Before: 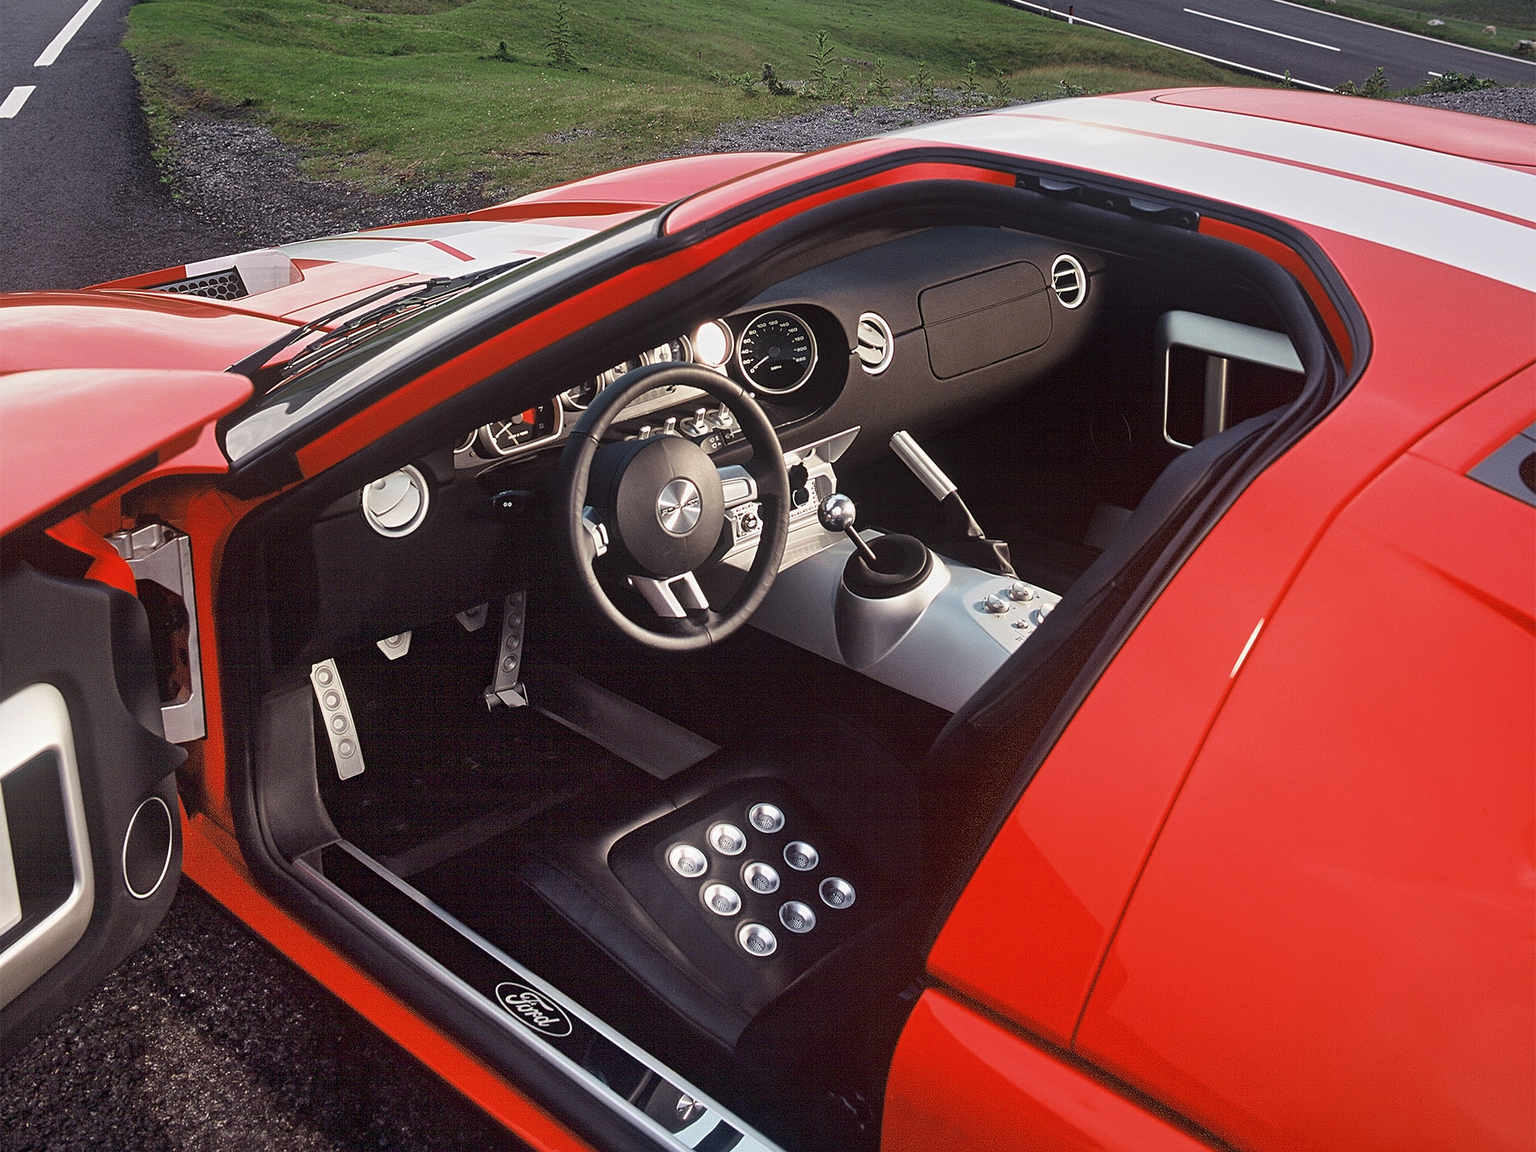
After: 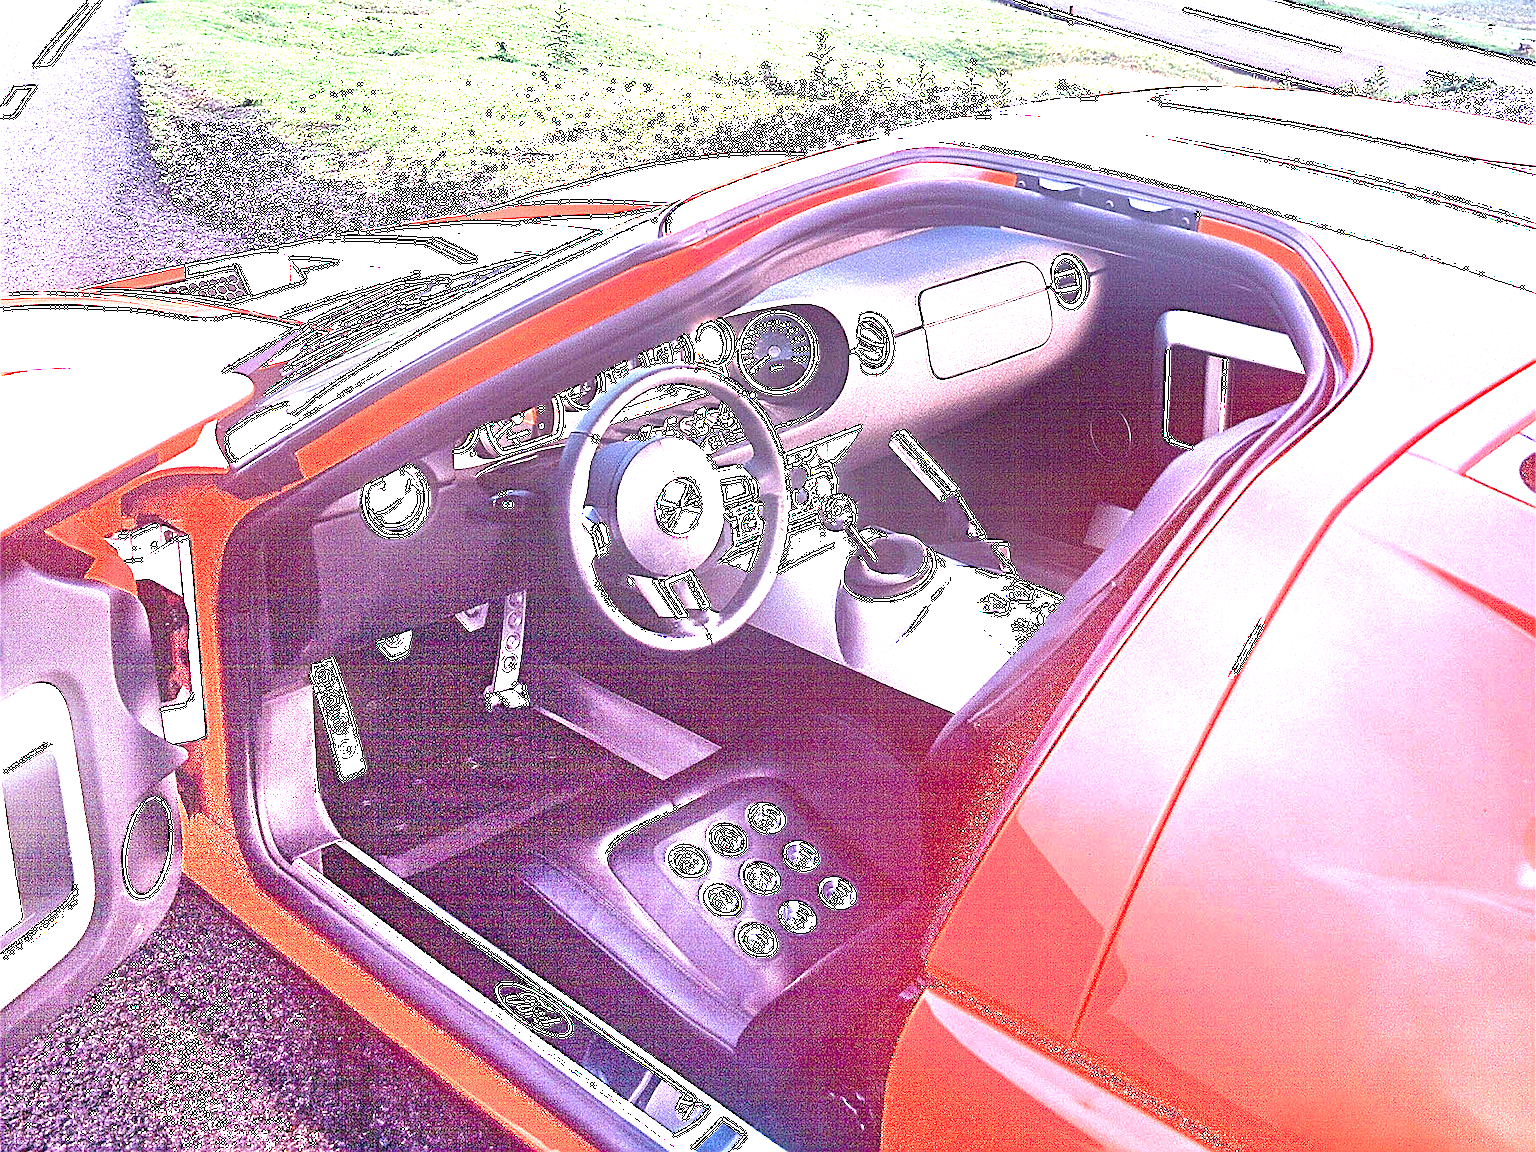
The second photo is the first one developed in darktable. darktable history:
color calibration: illuminant custom, x 0.363, y 0.385, temperature 4523.98 K
sharpen: on, module defaults
exposure: exposure 2.978 EV, compensate highlight preservation false
color balance rgb: perceptual saturation grading › global saturation 23.264%, perceptual saturation grading › highlights -24.32%, perceptual saturation grading › mid-tones 24.157%, perceptual saturation grading › shadows 38.967%, perceptual brilliance grading › global brilliance 30.429%, global vibrance 20%
